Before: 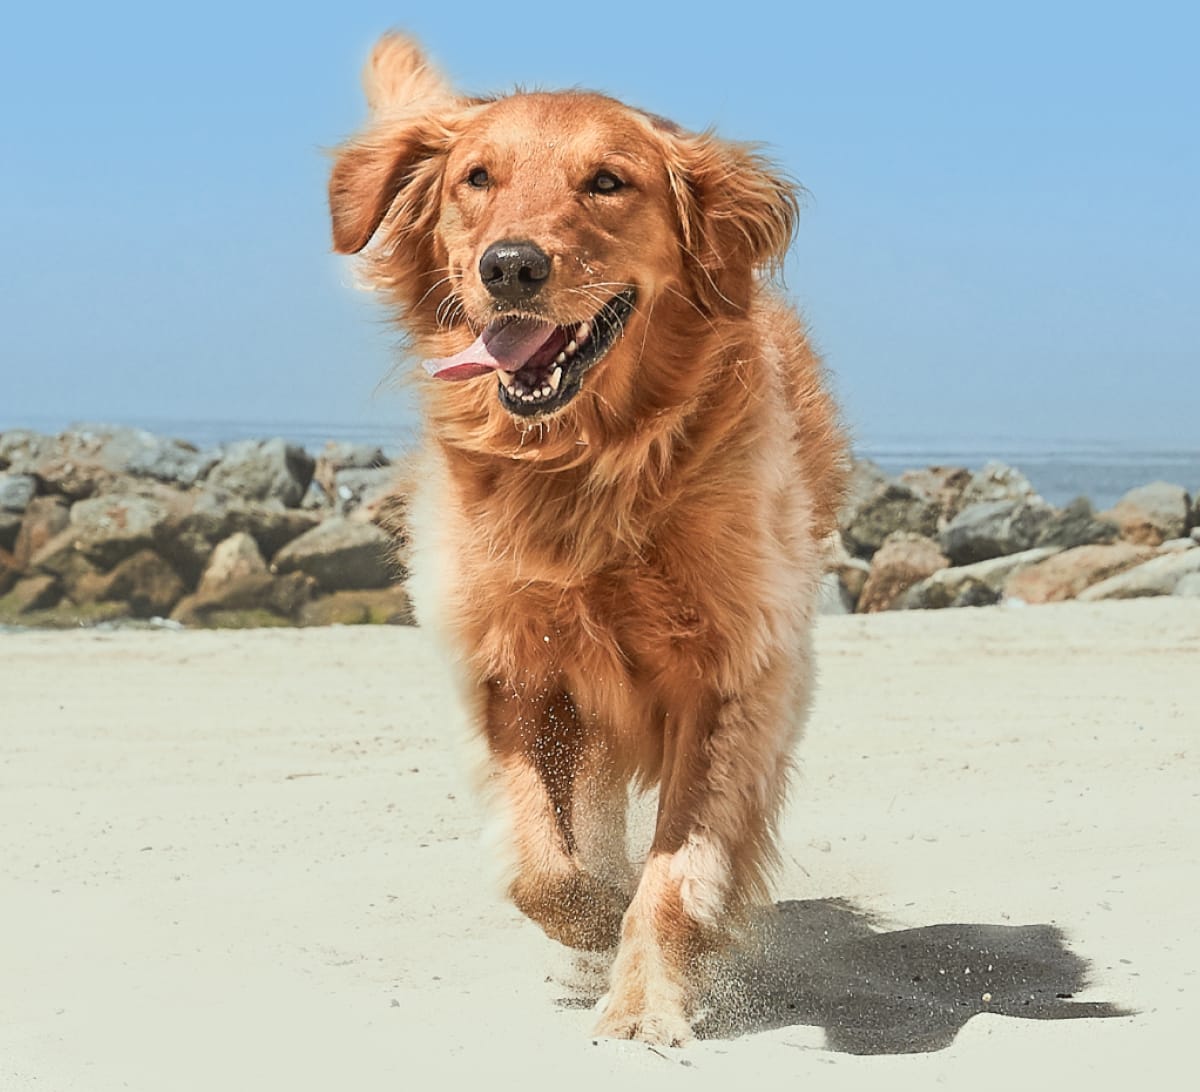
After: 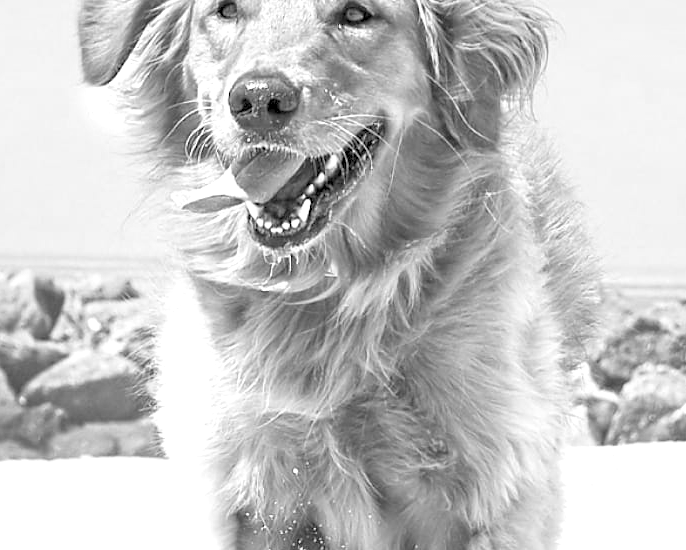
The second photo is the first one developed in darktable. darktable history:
rgb levels: preserve colors sum RGB, levels [[0.038, 0.433, 0.934], [0, 0.5, 1], [0, 0.5, 1]]
monochrome: on, module defaults
crop: left 20.932%, top 15.471%, right 21.848%, bottom 34.081%
contrast brightness saturation: contrast 0.03, brightness -0.04
exposure: exposure 1.223 EV, compensate highlight preservation false
